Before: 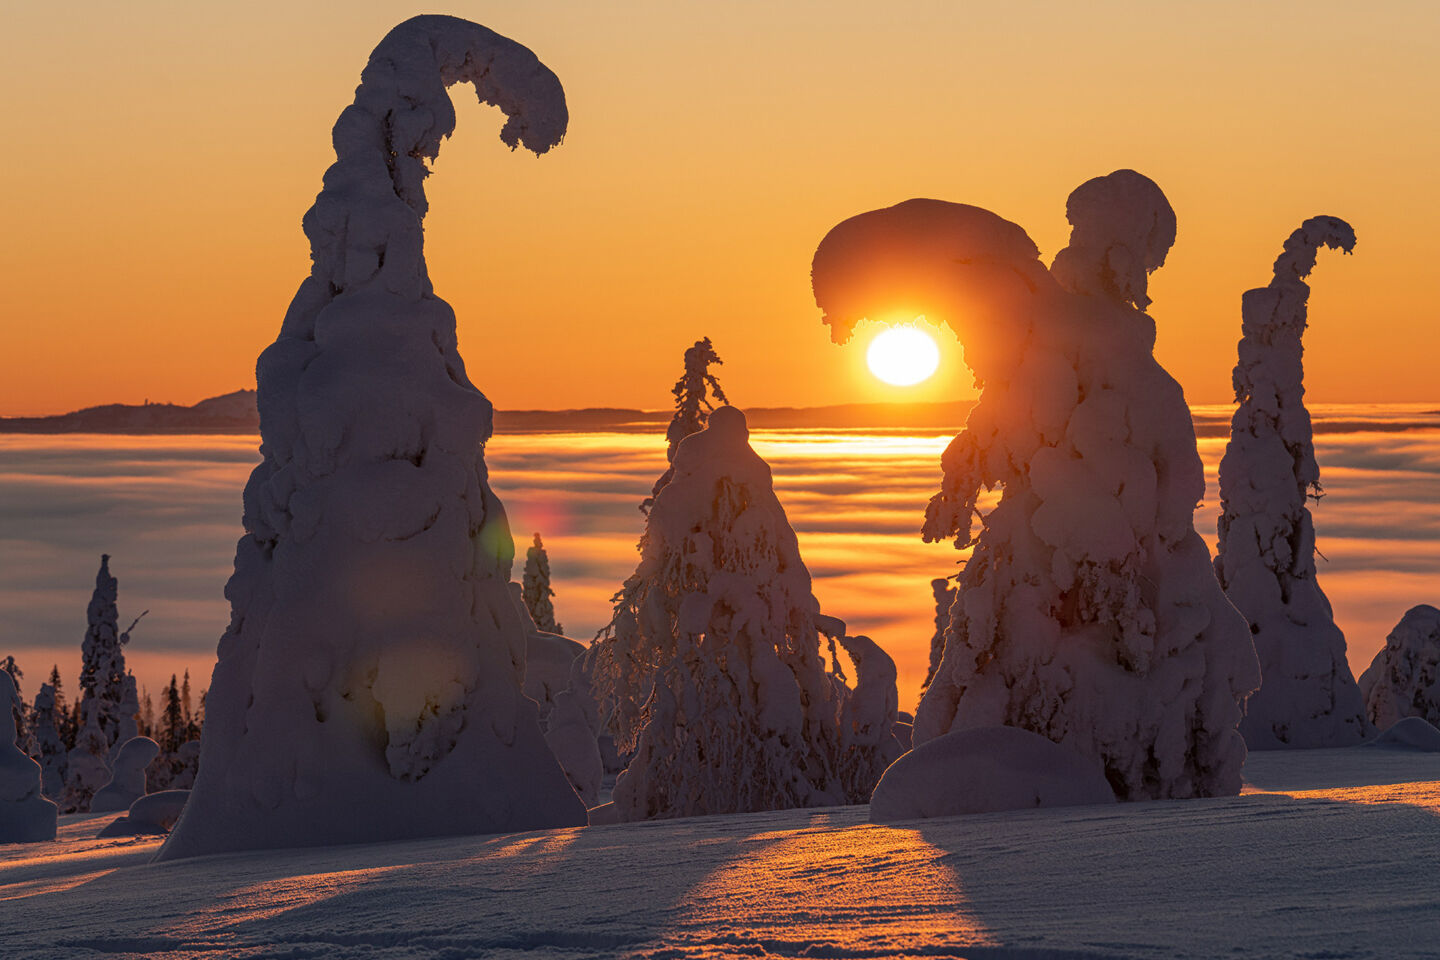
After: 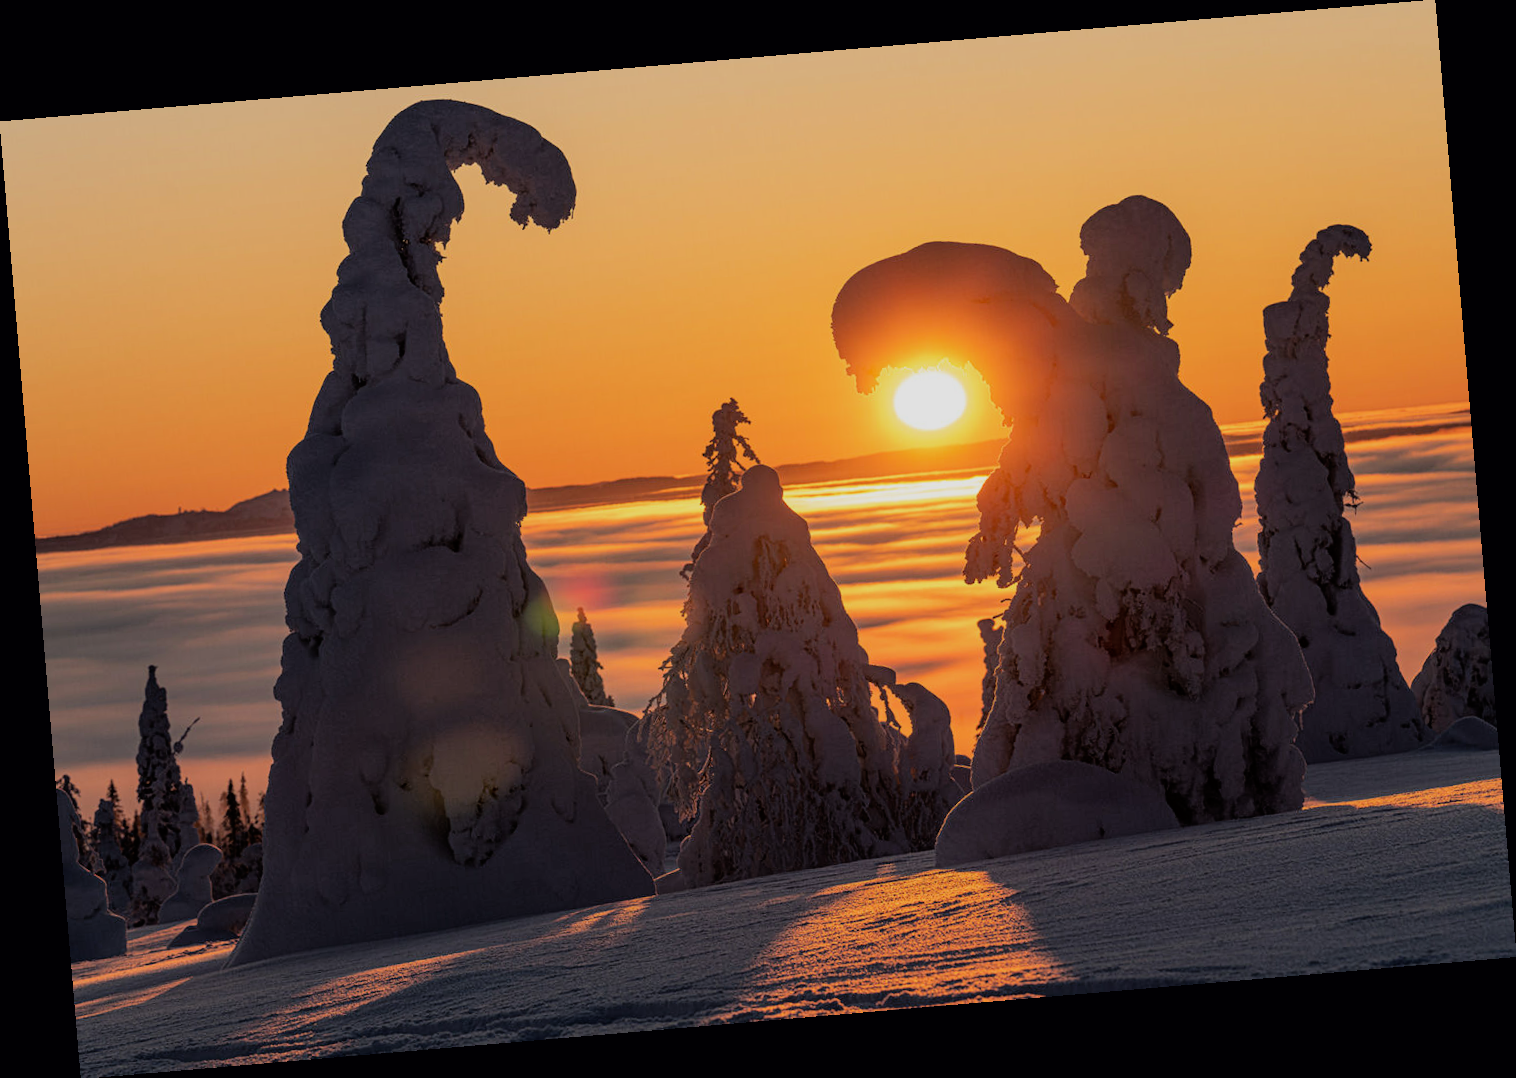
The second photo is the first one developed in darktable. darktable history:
rotate and perspective: rotation -4.86°, automatic cropping off
filmic rgb: threshold 3 EV, hardness 4.17, latitude 50%, contrast 1.1, preserve chrominance max RGB, color science v6 (2022), contrast in shadows safe, contrast in highlights safe, enable highlight reconstruction true
